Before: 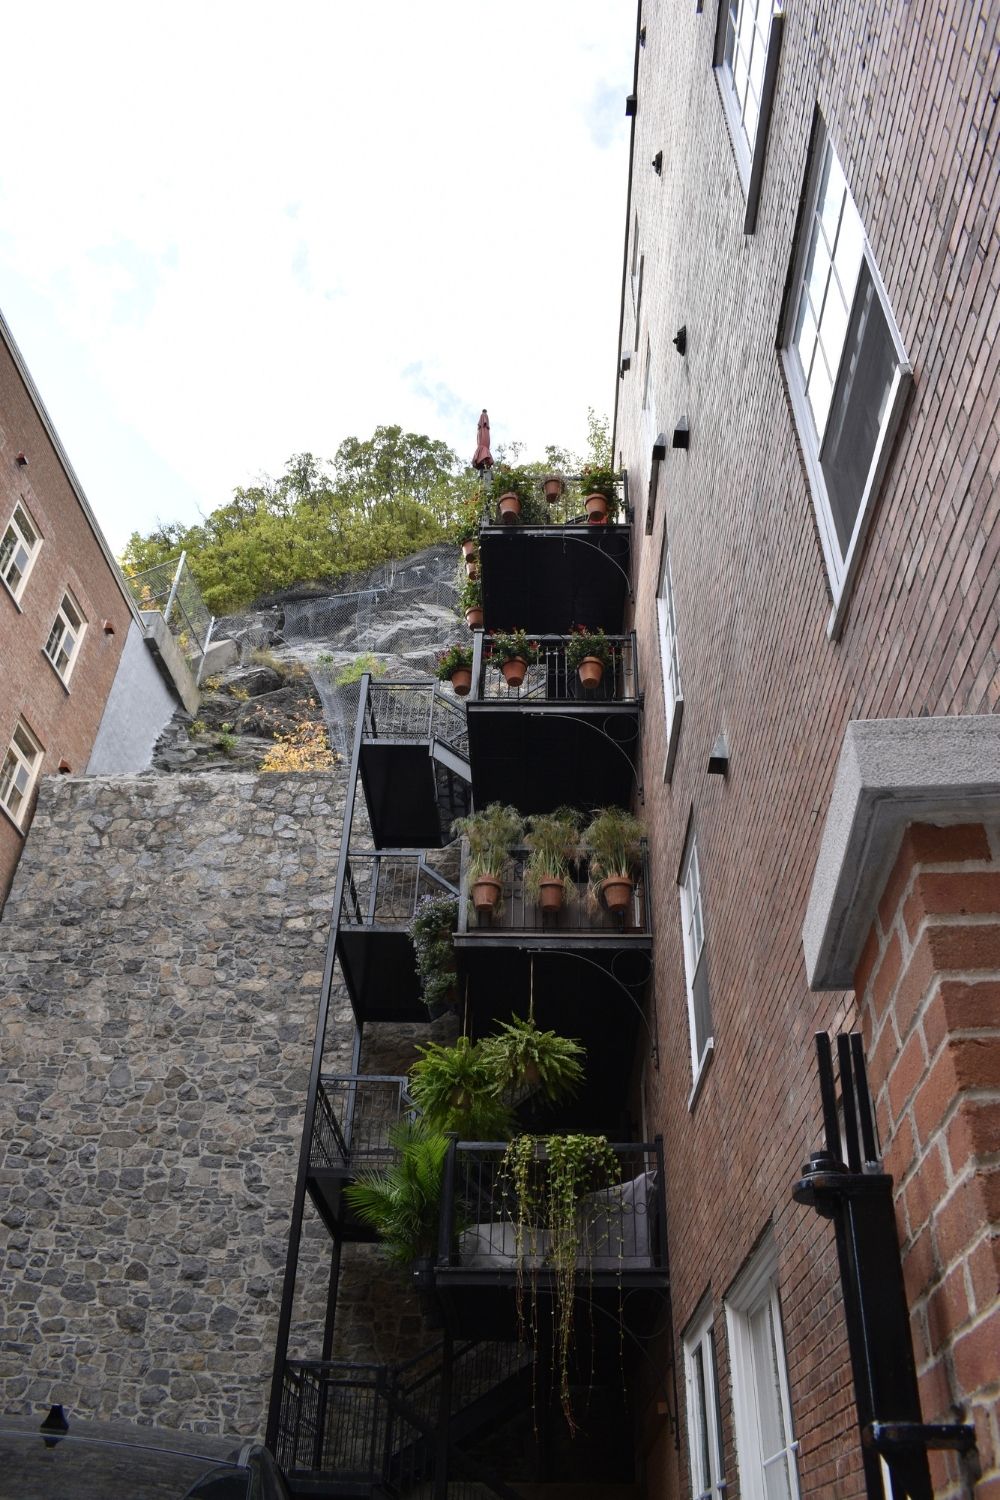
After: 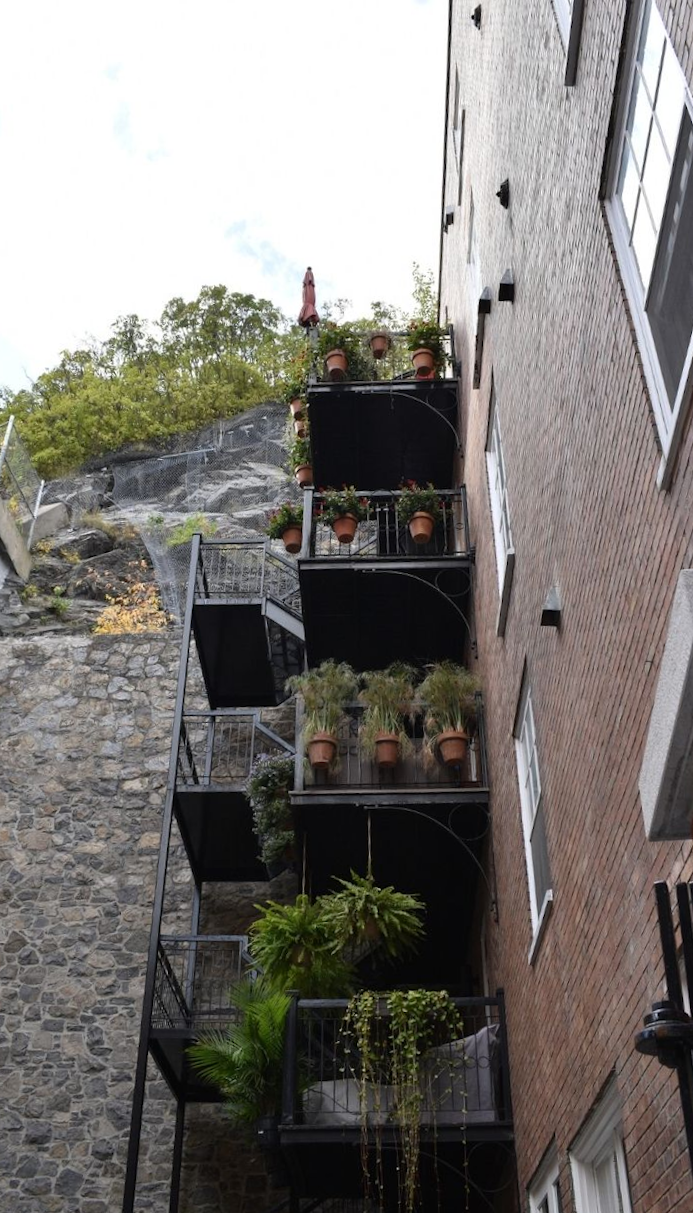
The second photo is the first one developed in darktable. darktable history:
rotate and perspective: rotation -4.57°, crop left 0.054, crop right 0.944, crop top 0.087, crop bottom 0.914
crop and rotate: angle -3.27°, left 14.277%, top 0.028%, right 10.766%, bottom 0.028%
